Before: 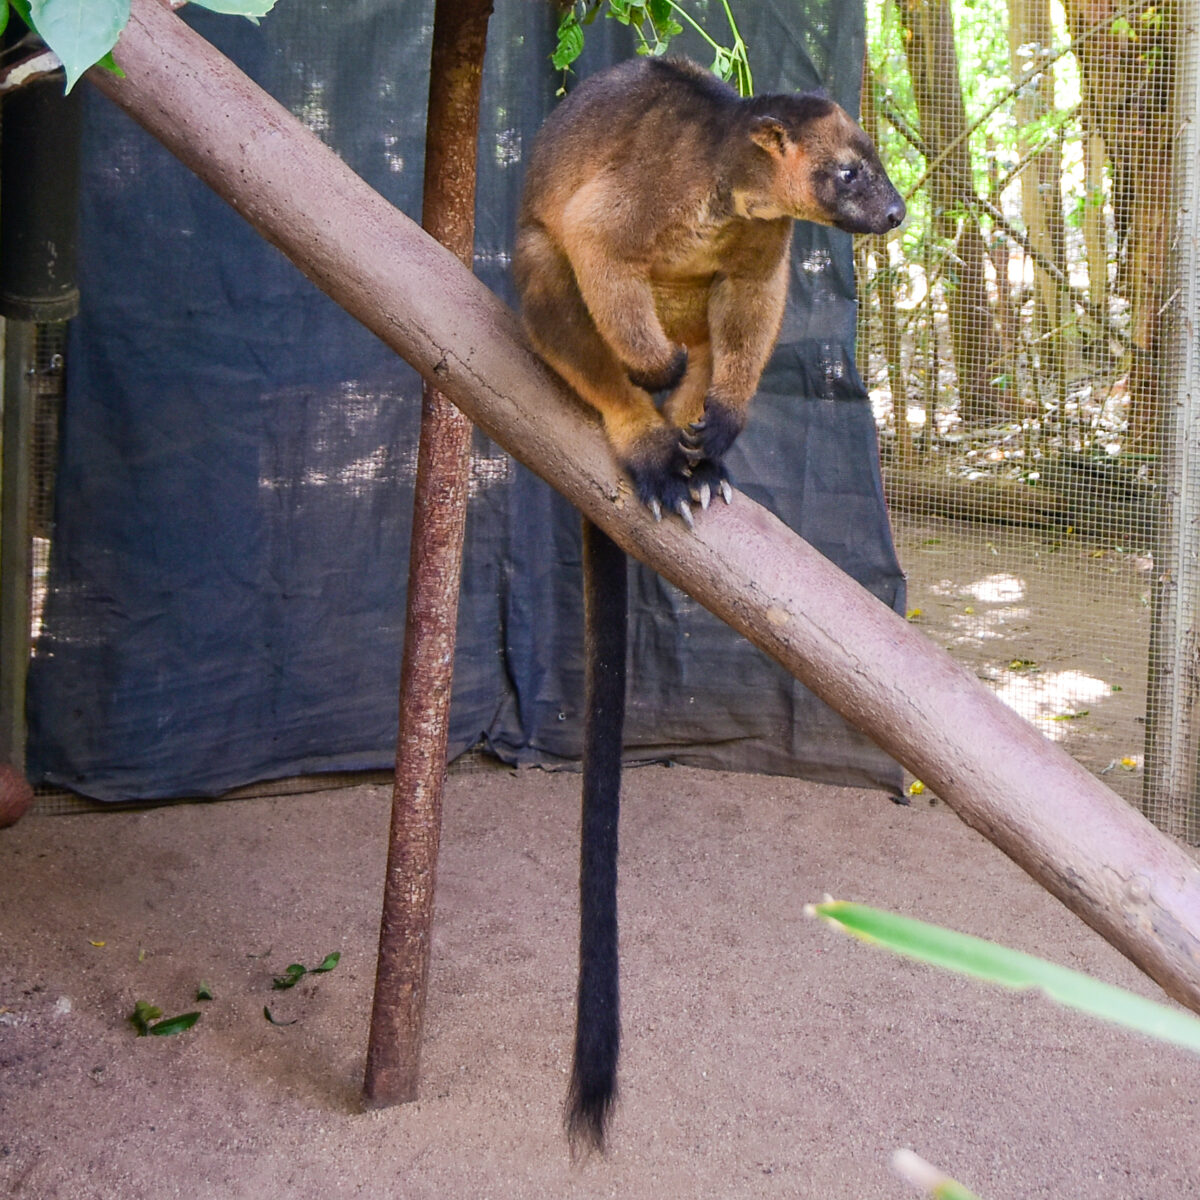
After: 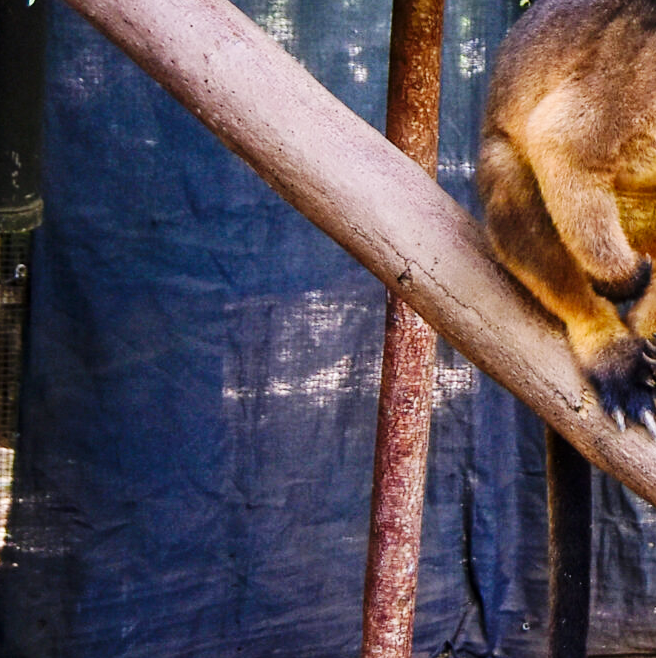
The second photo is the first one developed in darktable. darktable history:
local contrast: highlights 100%, shadows 100%, detail 120%, midtone range 0.2
base curve: curves: ch0 [(0, 0) (0.036, 0.025) (0.121, 0.166) (0.206, 0.329) (0.605, 0.79) (1, 1)], preserve colors none
crop and rotate: left 3.047%, top 7.509%, right 42.236%, bottom 37.598%
